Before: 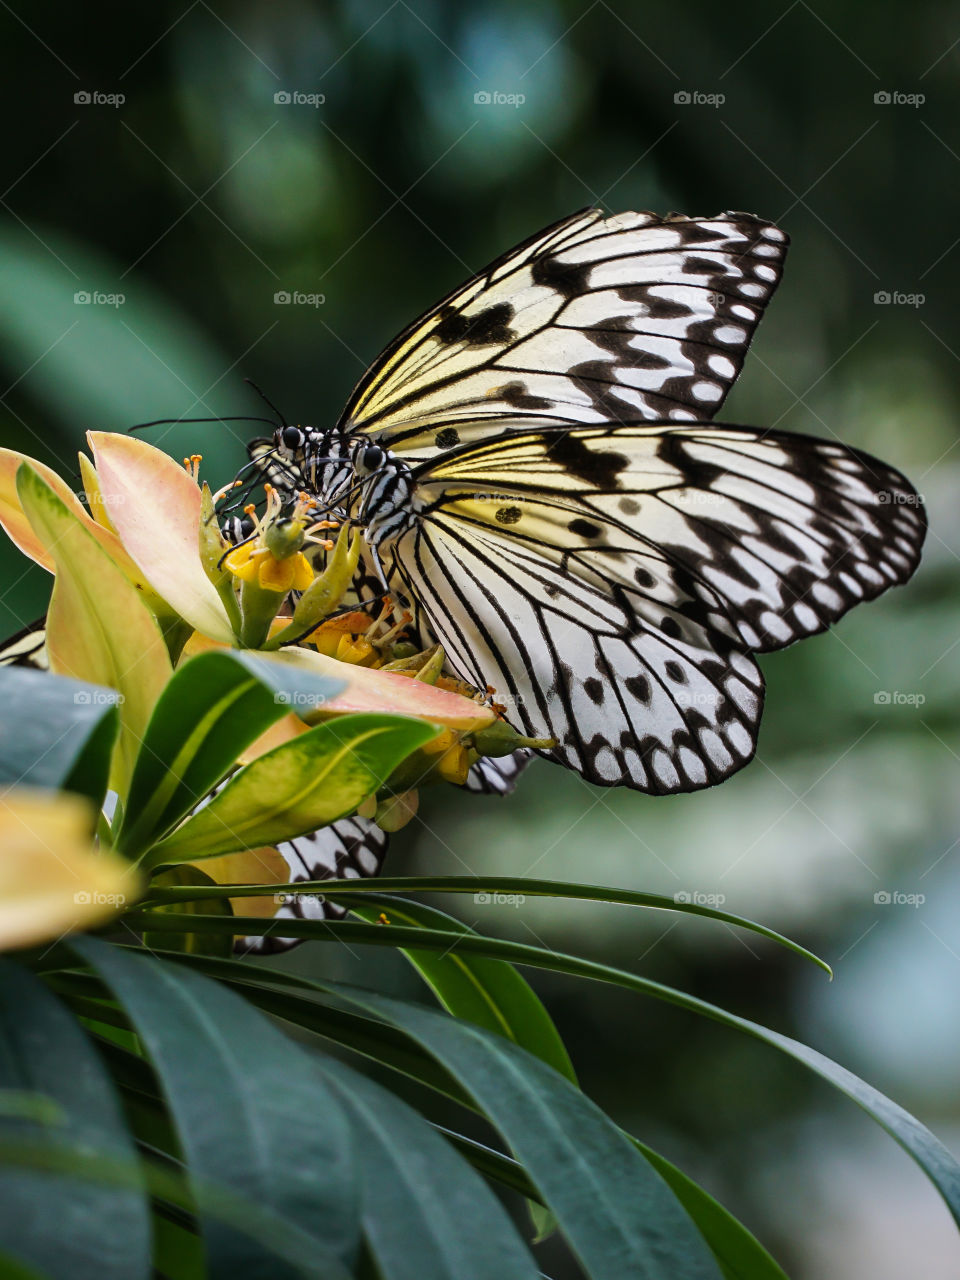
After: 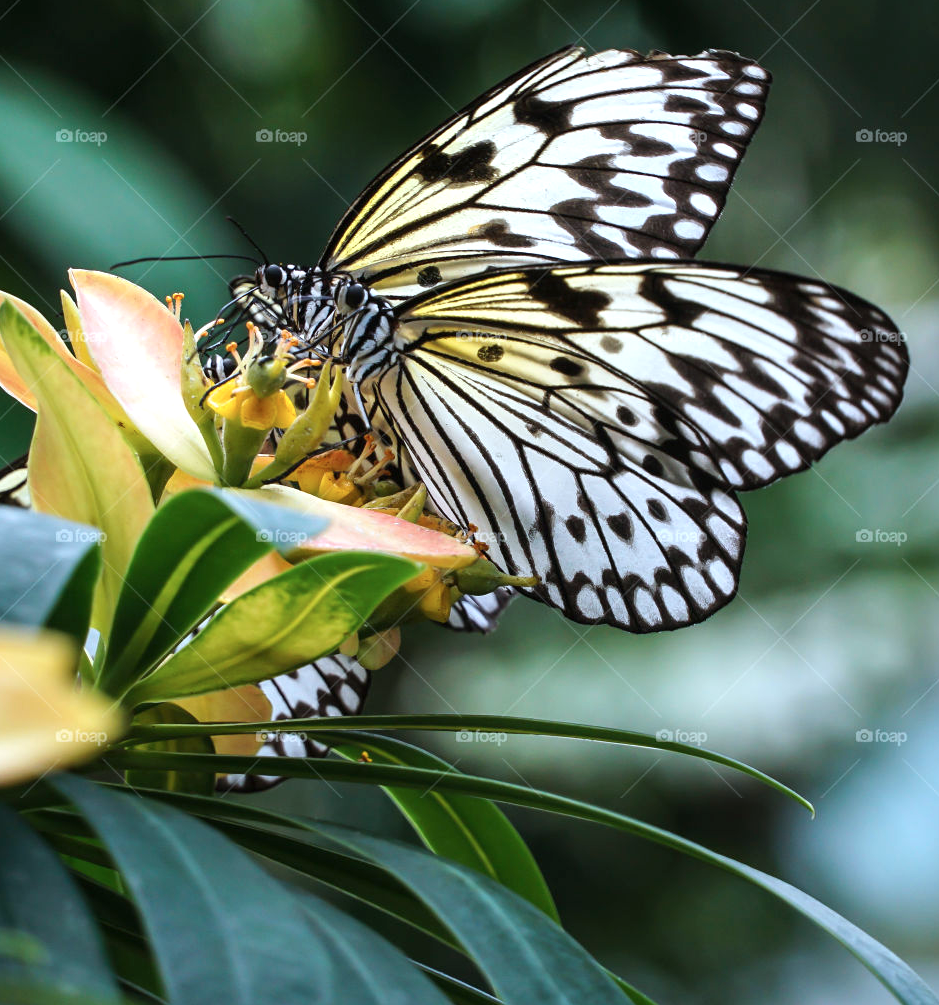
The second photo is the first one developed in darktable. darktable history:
color correction: highlights a* -3.96, highlights b* -10.76
exposure: exposure 0.451 EV, compensate exposure bias true, compensate highlight preservation false
crop and rotate: left 1.877%, top 12.688%, right 0.252%, bottom 8.793%
